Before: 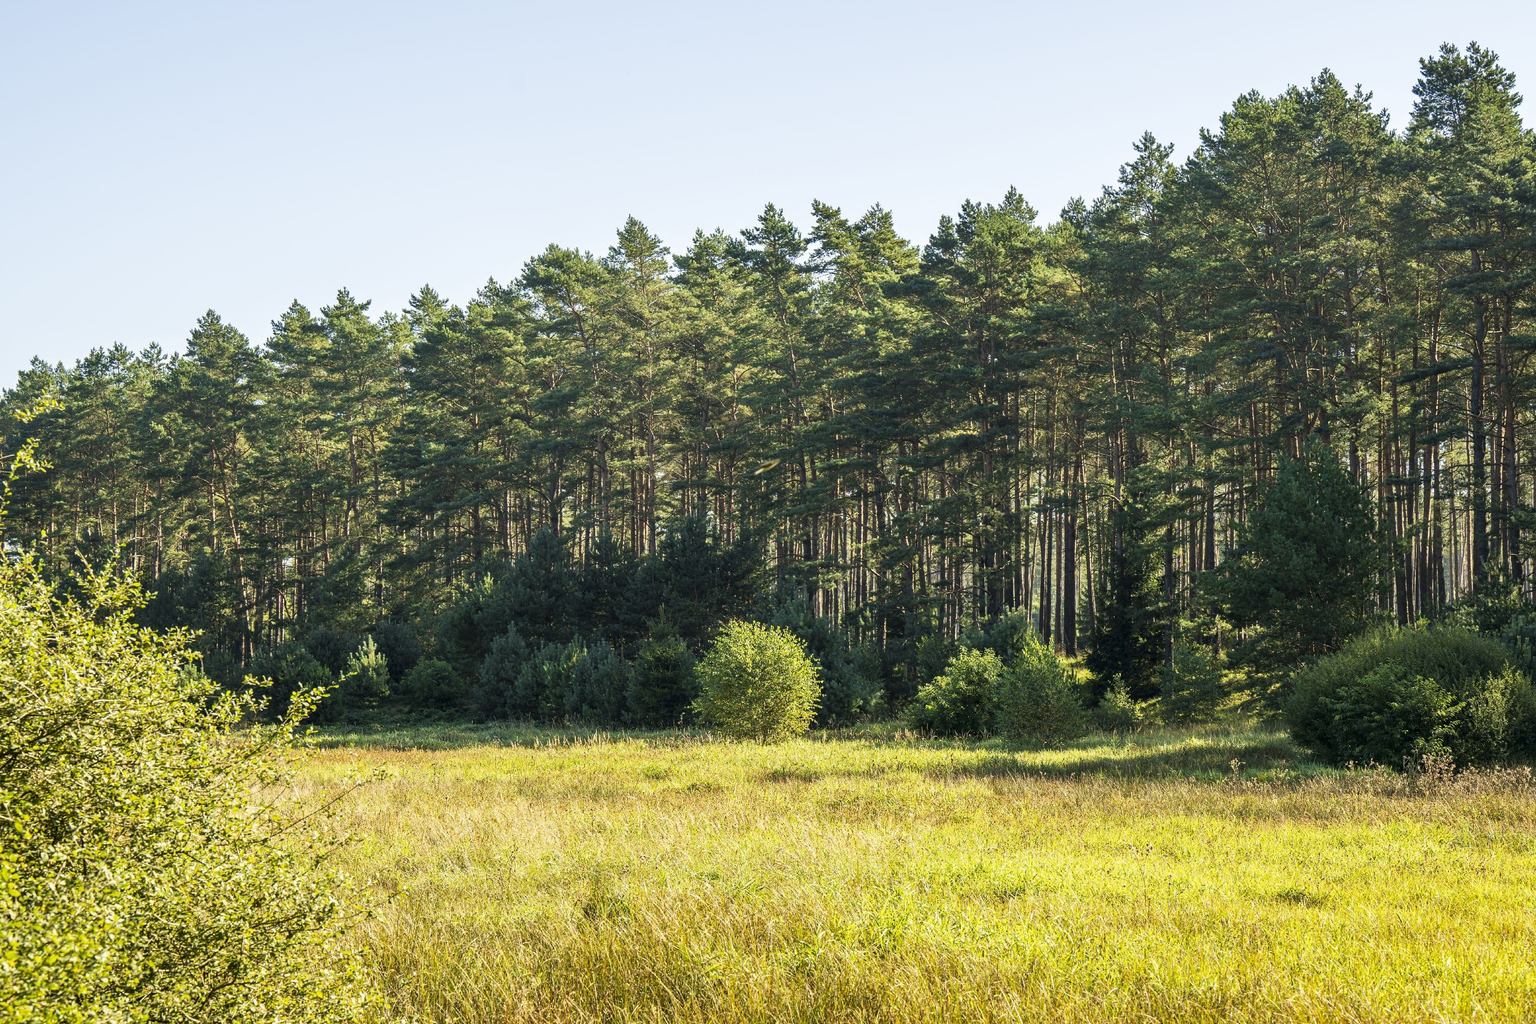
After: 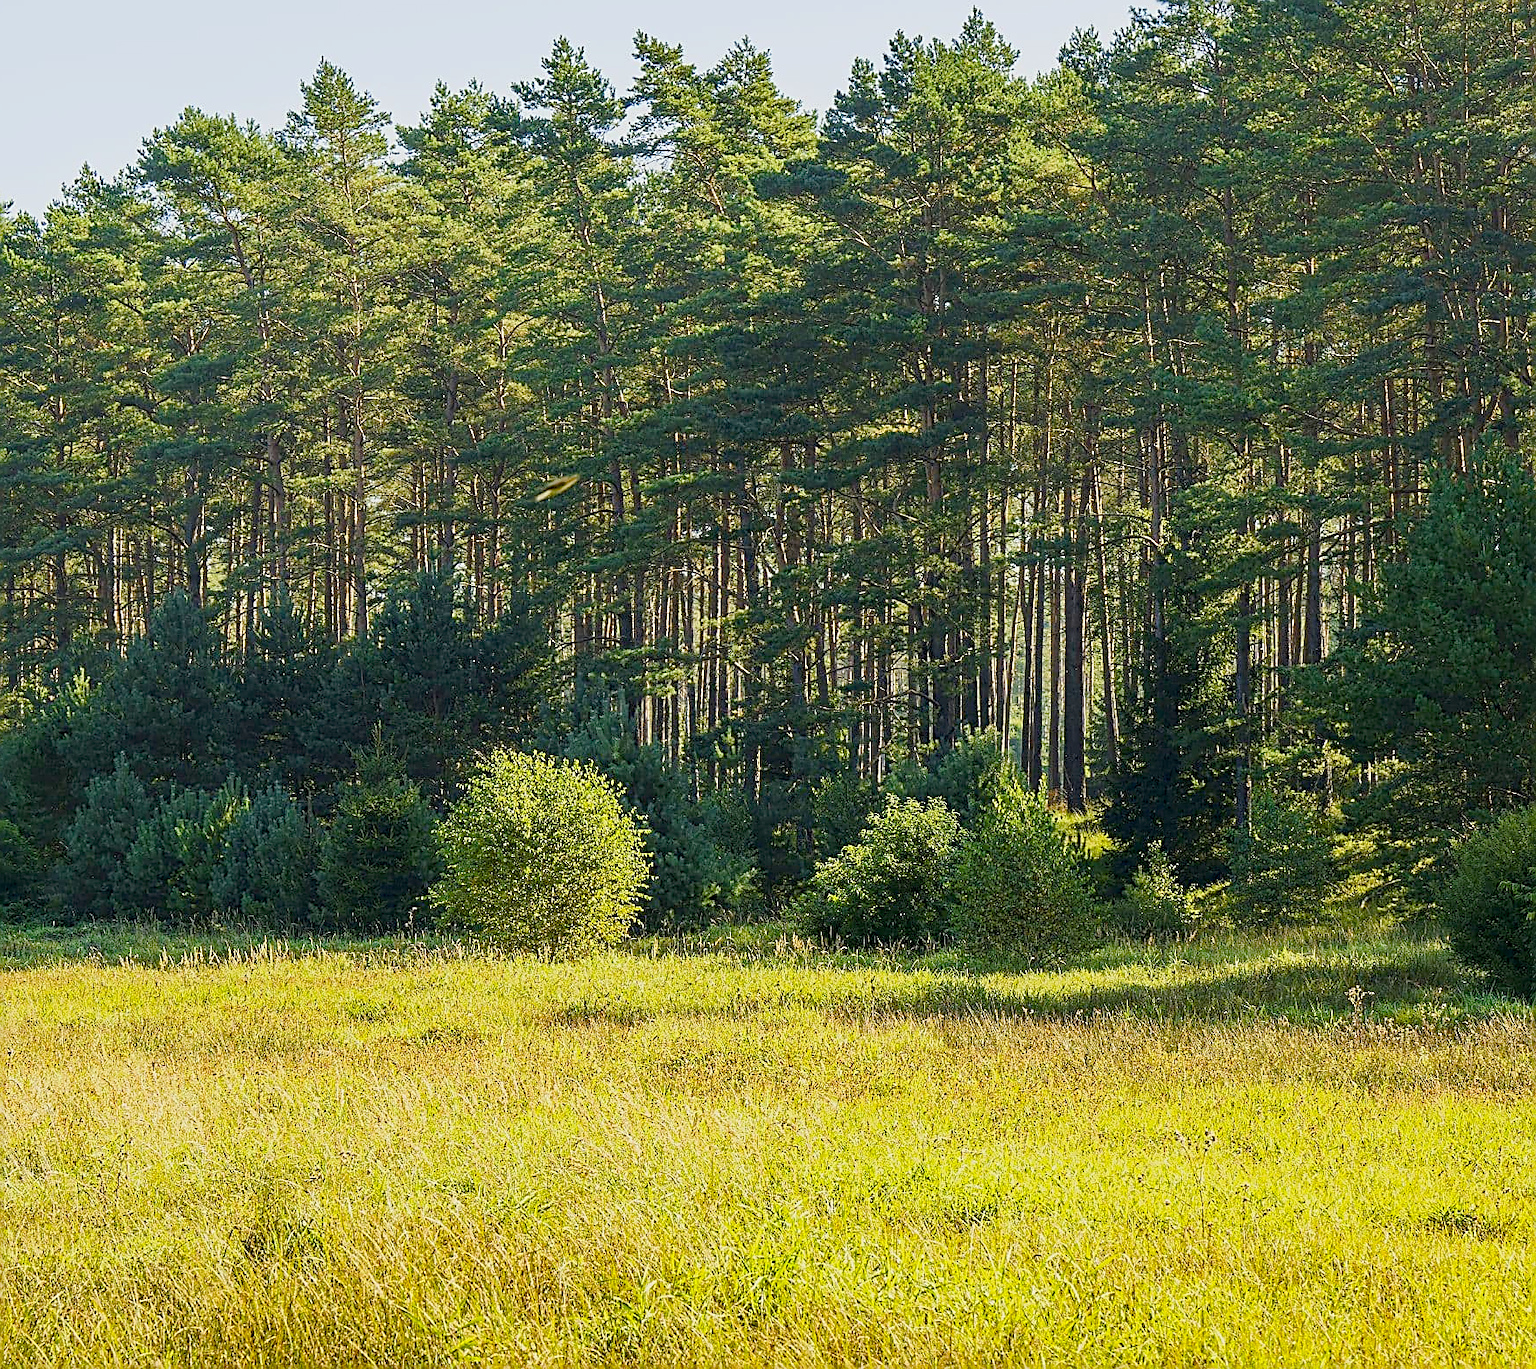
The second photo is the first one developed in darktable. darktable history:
crop and rotate: left 28.72%, top 17.747%, right 12.693%, bottom 3.879%
sharpen: amount 0.892
exposure: exposure -0.144 EV, compensate highlight preservation false
color balance rgb: perceptual saturation grading › global saturation 39.544%, perceptual saturation grading › highlights -25.065%, perceptual saturation grading › mid-tones 35.03%, perceptual saturation grading › shadows 35.367%, contrast -29.665%
tone equalizer: -8 EV -0.746 EV, -7 EV -0.698 EV, -6 EV -0.631 EV, -5 EV -0.387 EV, -3 EV 0.369 EV, -2 EV 0.6 EV, -1 EV 0.699 EV, +0 EV 0.751 EV, mask exposure compensation -0.505 EV
